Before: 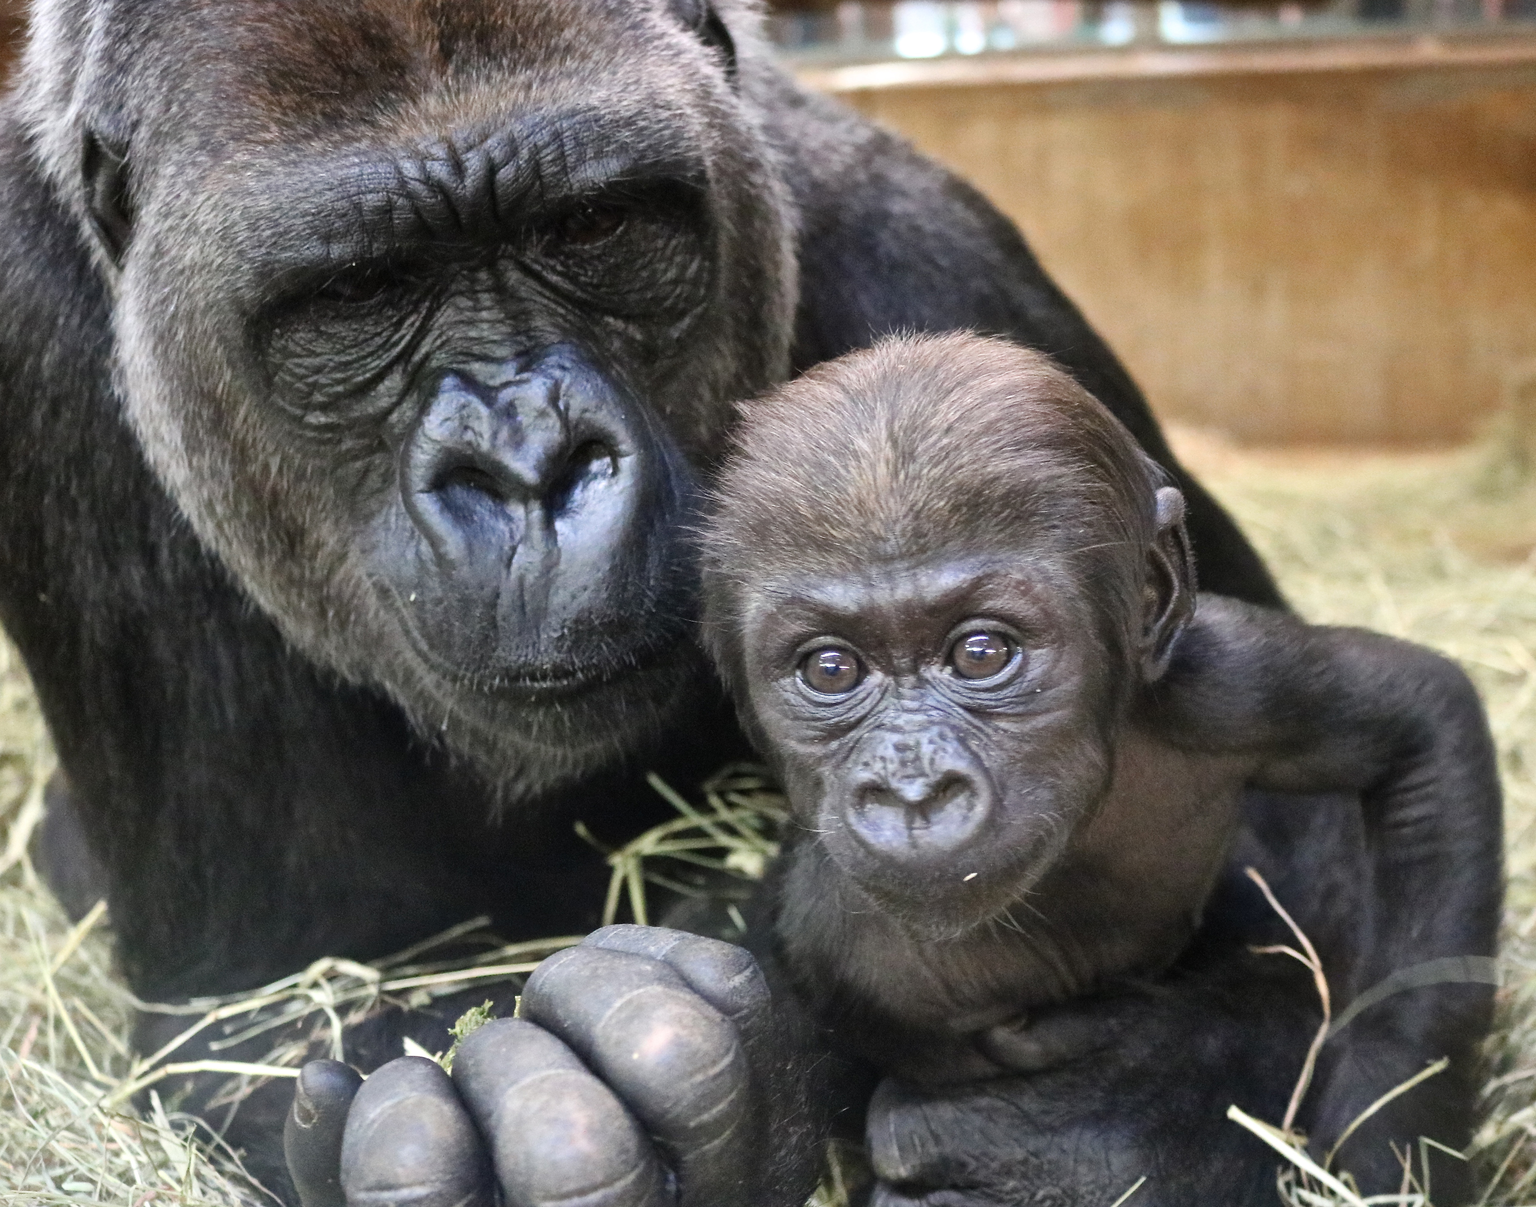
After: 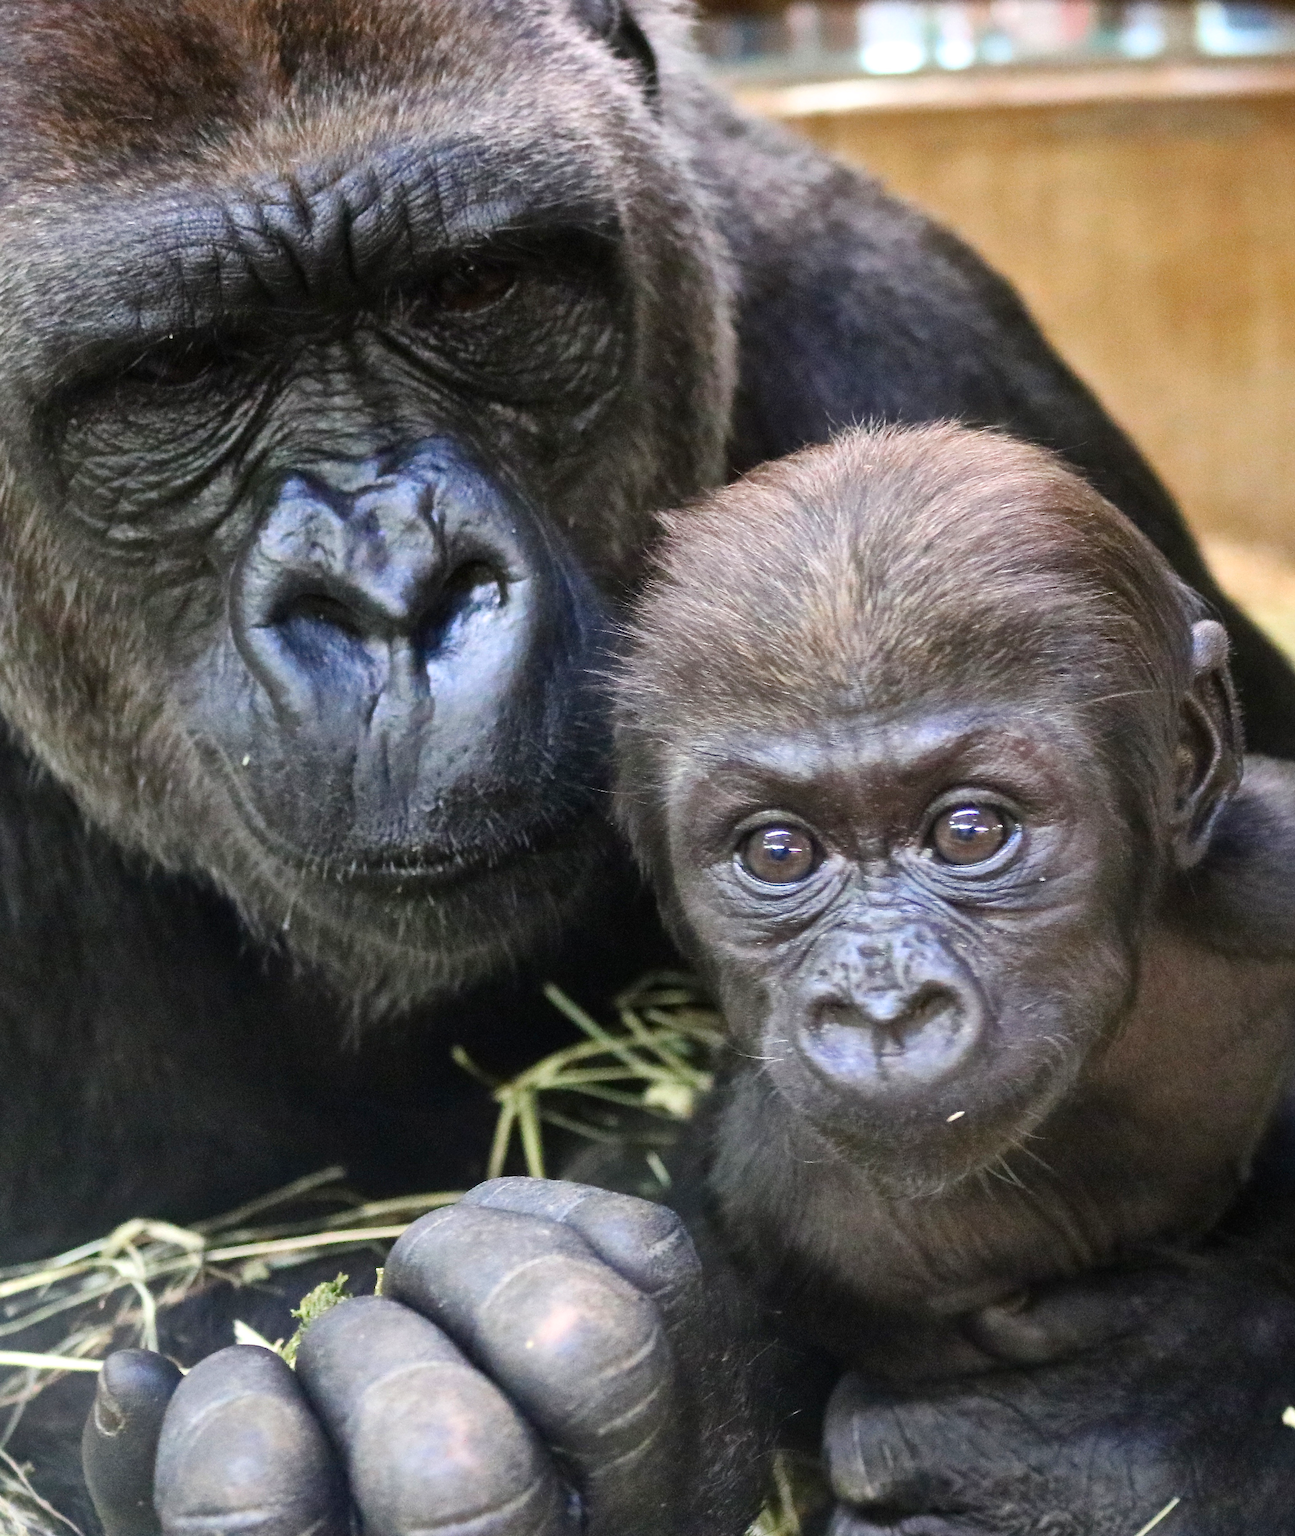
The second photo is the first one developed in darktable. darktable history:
contrast brightness saturation: contrast 0.087, saturation 0.272
crop and rotate: left 14.304%, right 19.4%
